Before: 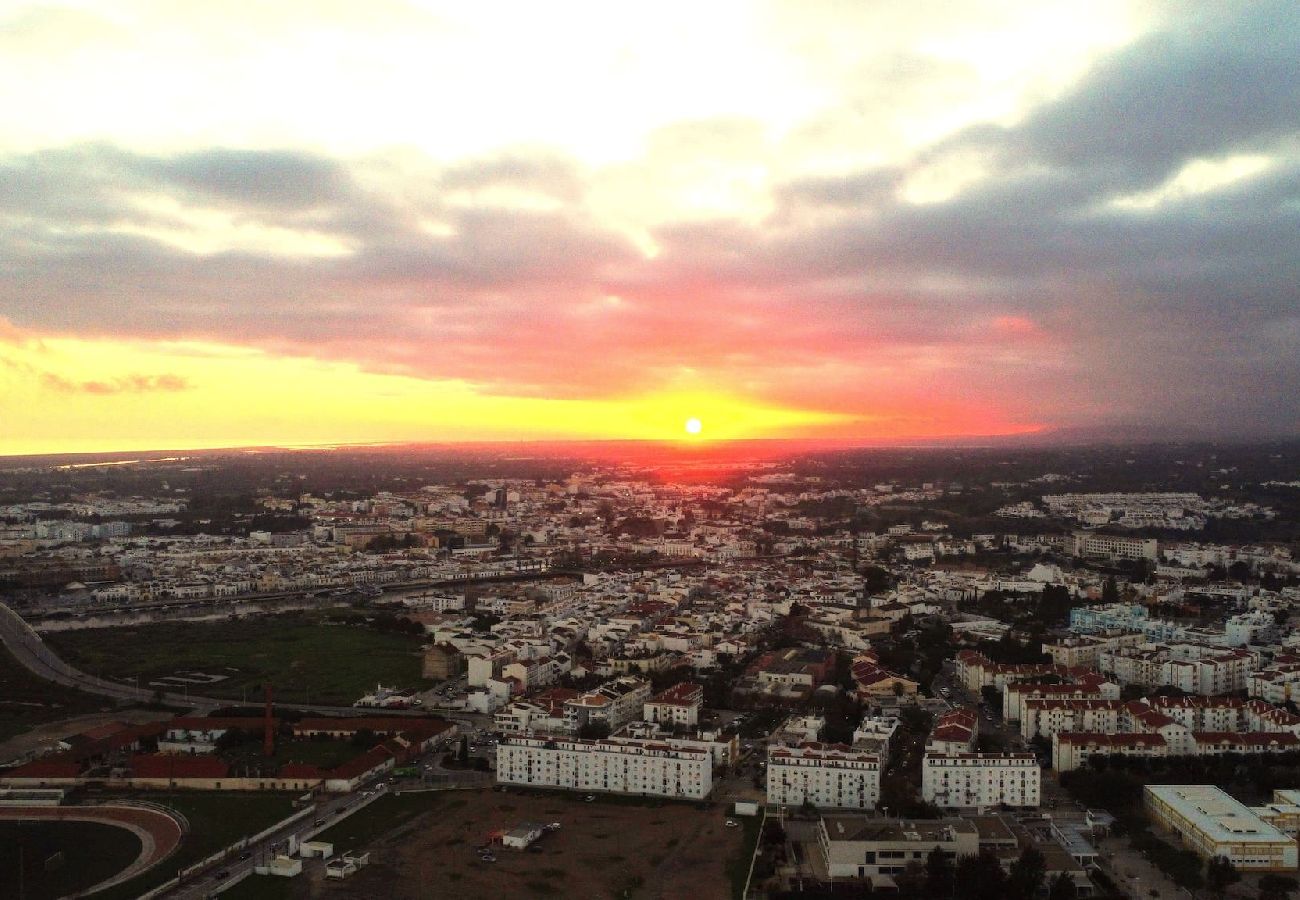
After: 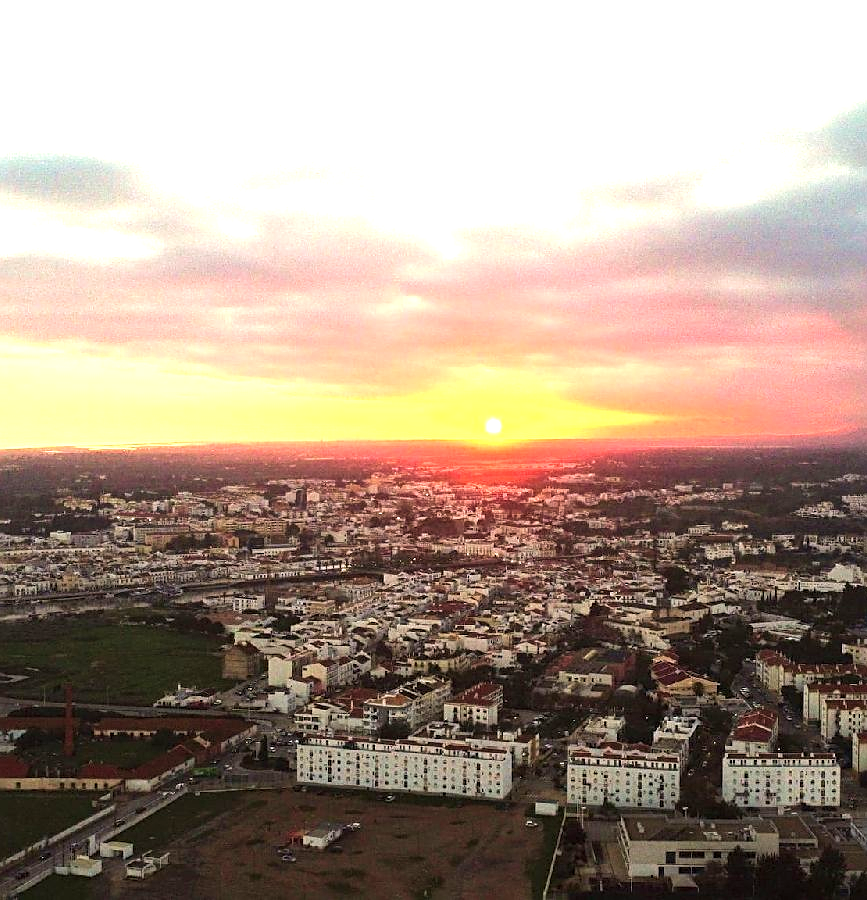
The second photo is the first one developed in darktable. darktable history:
velvia: on, module defaults
crop and rotate: left 15.418%, right 17.874%
exposure: black level correction 0, exposure 0.699 EV, compensate highlight preservation false
sharpen: on, module defaults
